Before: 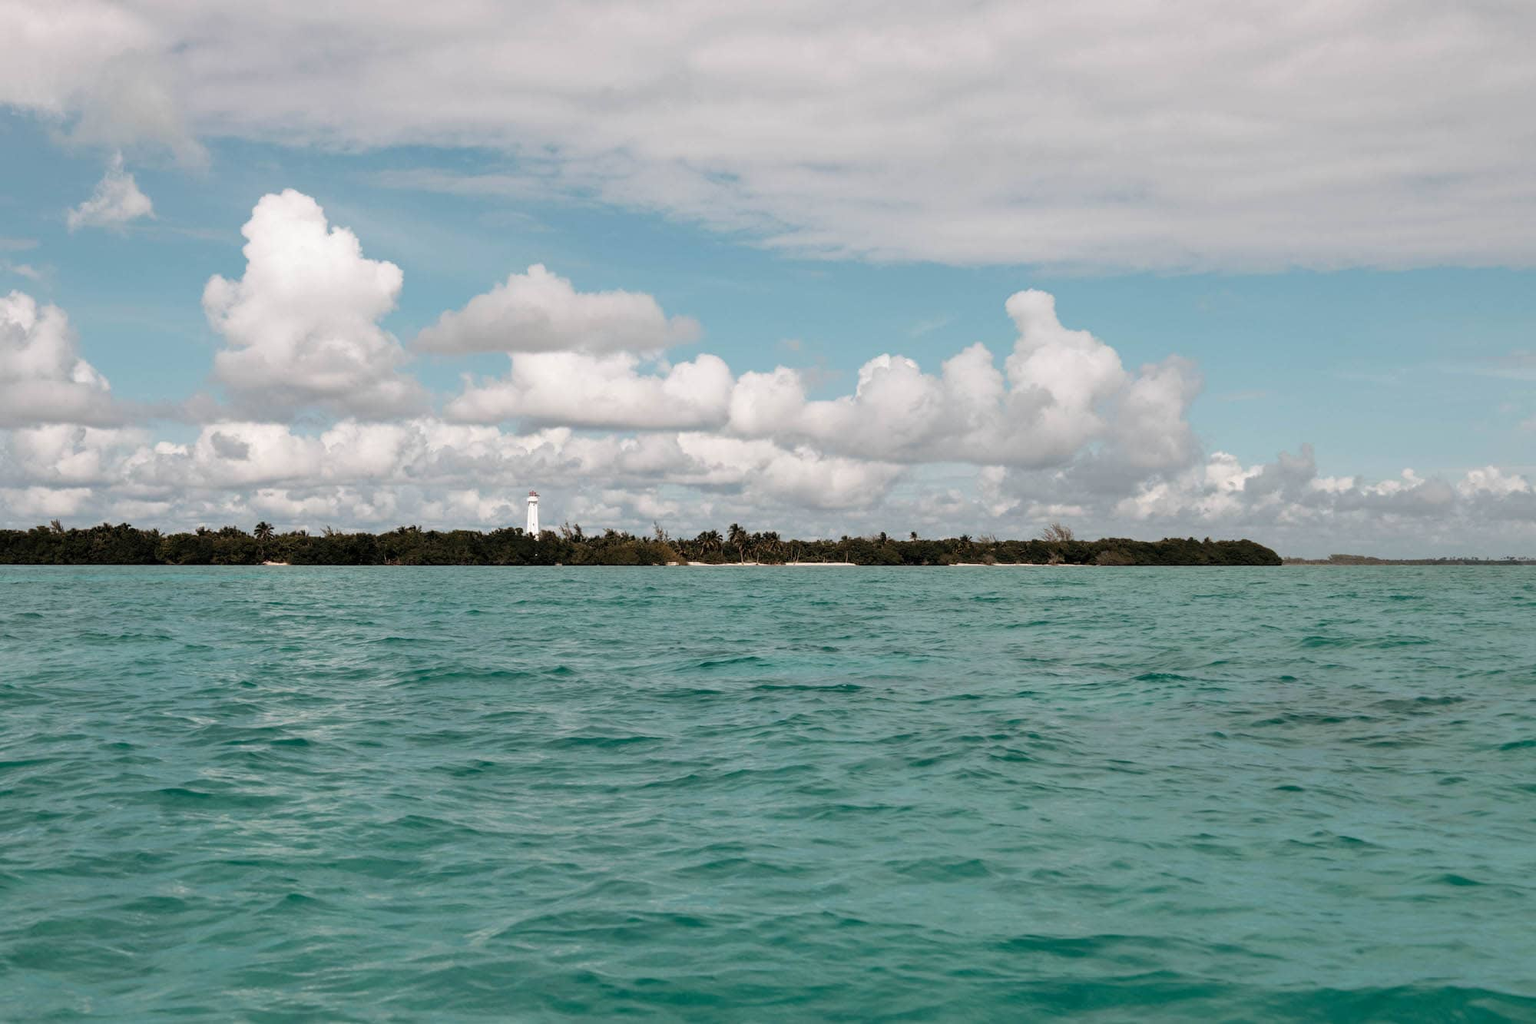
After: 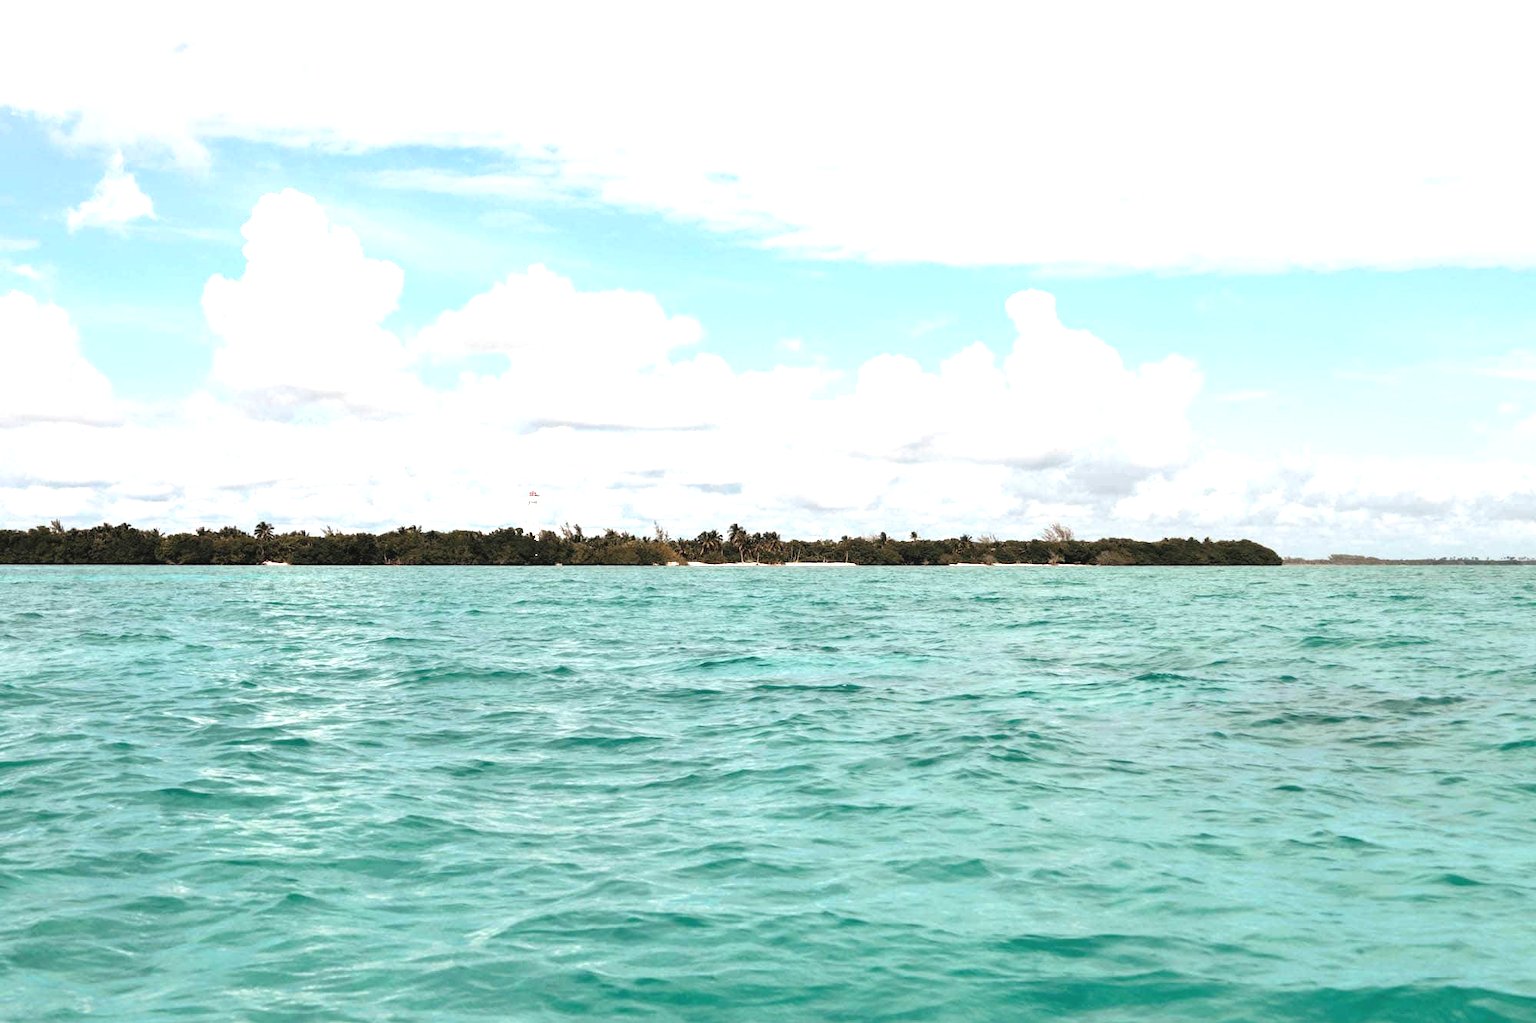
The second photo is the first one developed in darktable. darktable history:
base curve: curves: ch0 [(0, 0) (0.303, 0.277) (1, 1)]
exposure: black level correction -0.002, exposure 1.35 EV, compensate highlight preservation false
